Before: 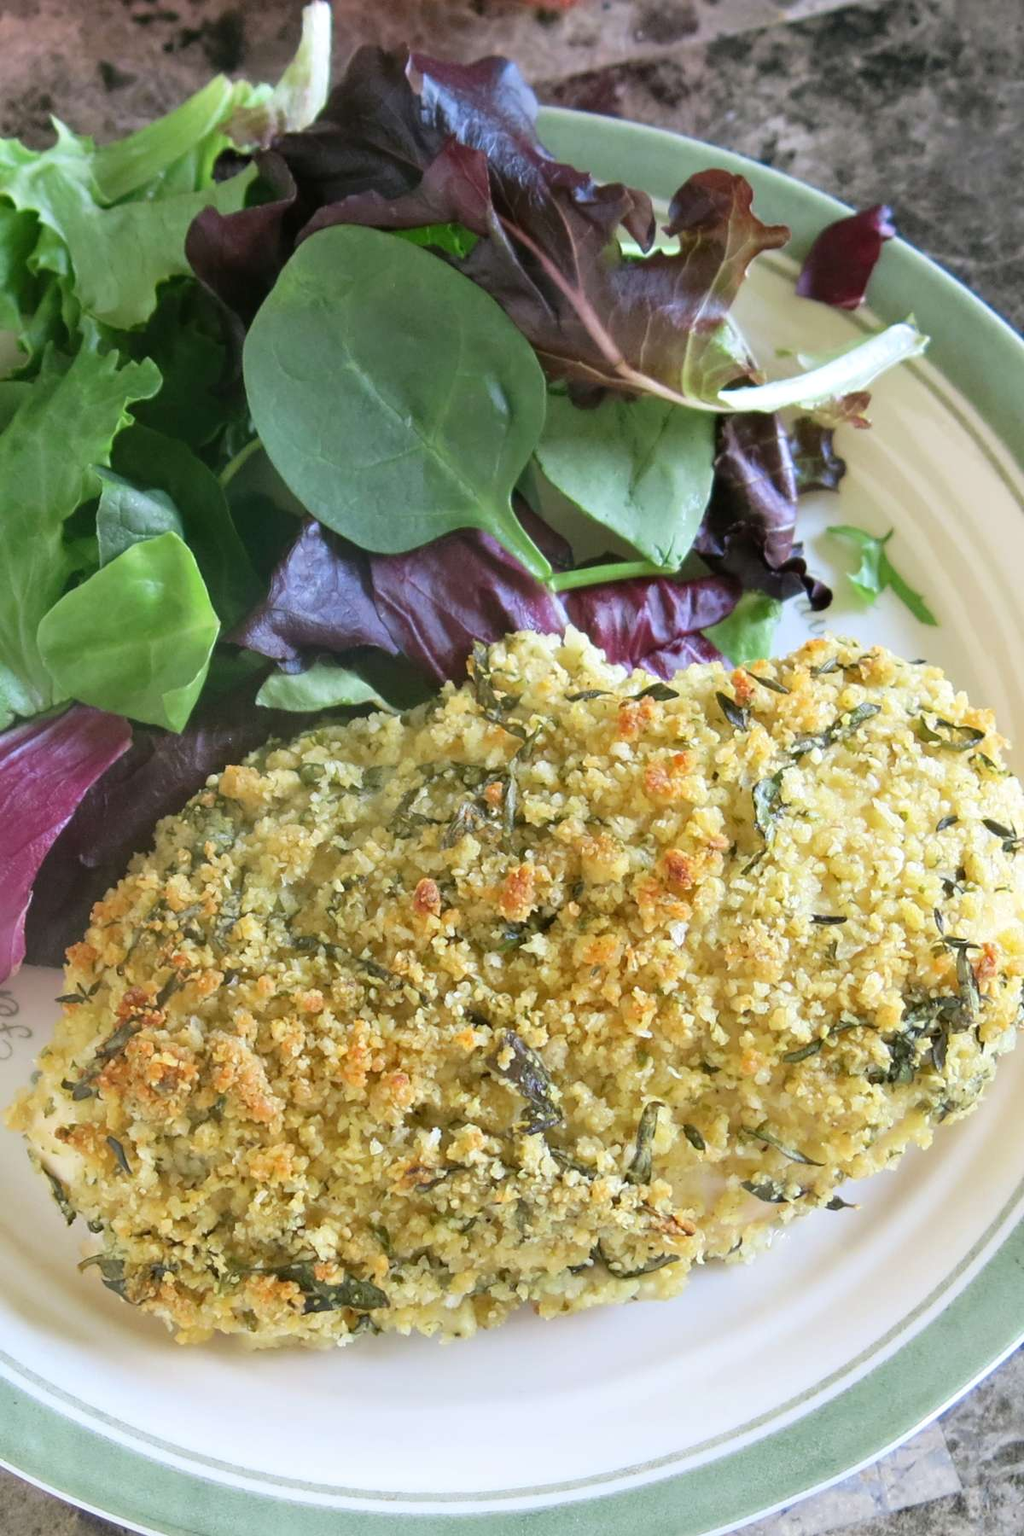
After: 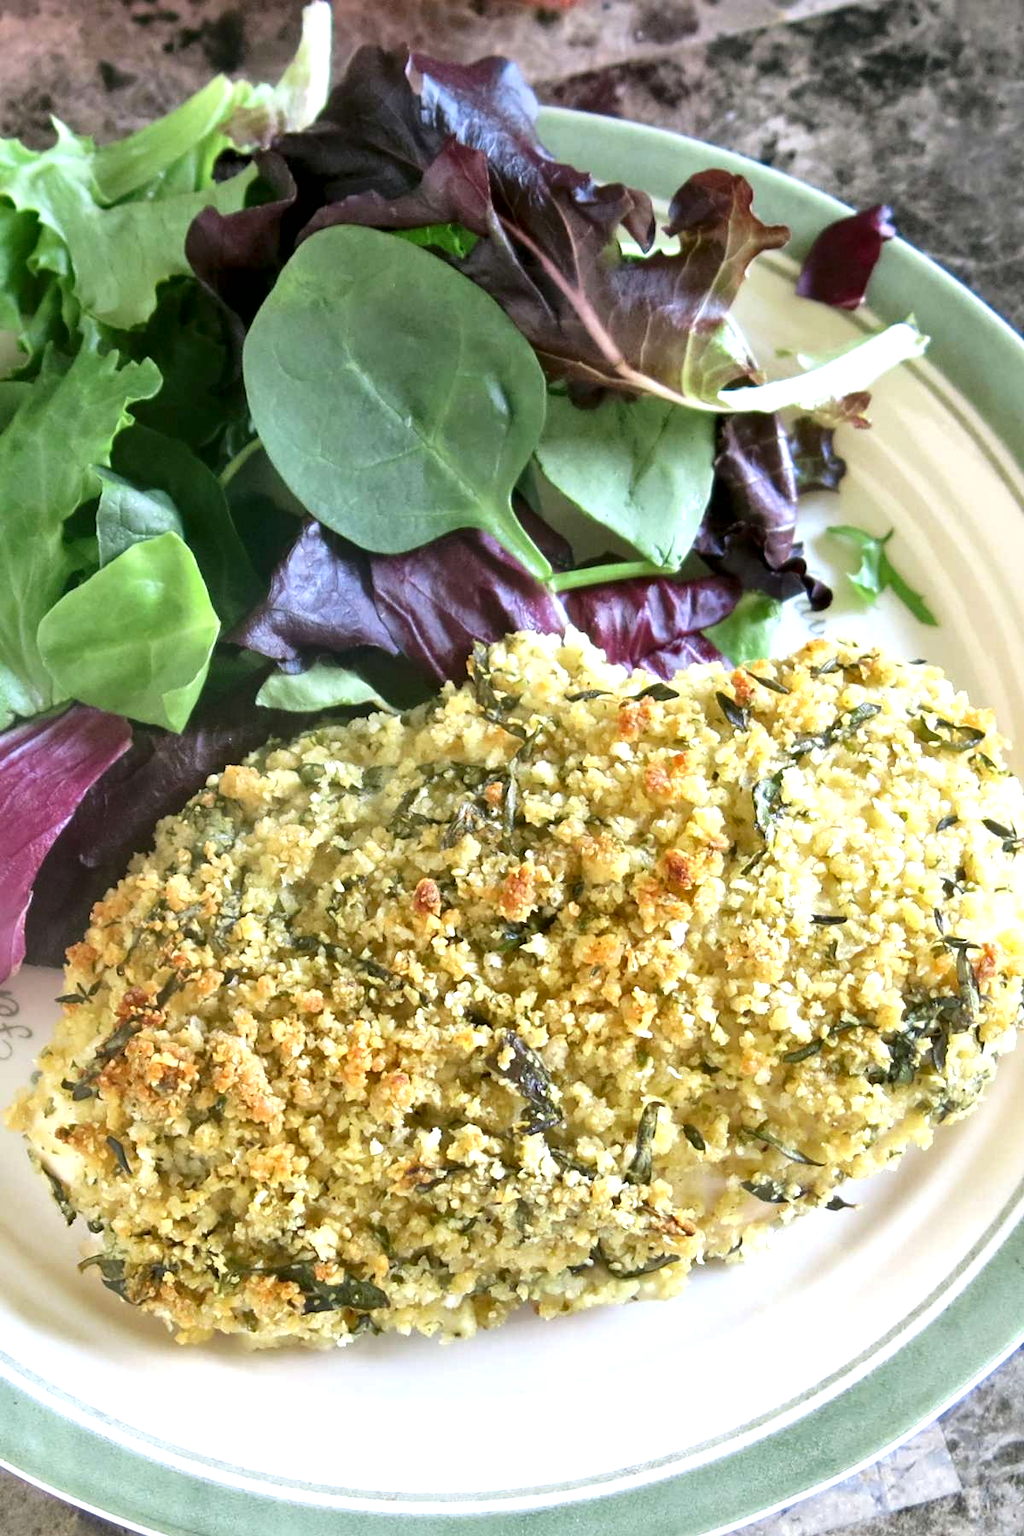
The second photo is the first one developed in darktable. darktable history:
exposure: exposure 0.367 EV, compensate highlight preservation false
local contrast: mode bilateral grid, contrast 100, coarseness 100, detail 165%, midtone range 0.2
